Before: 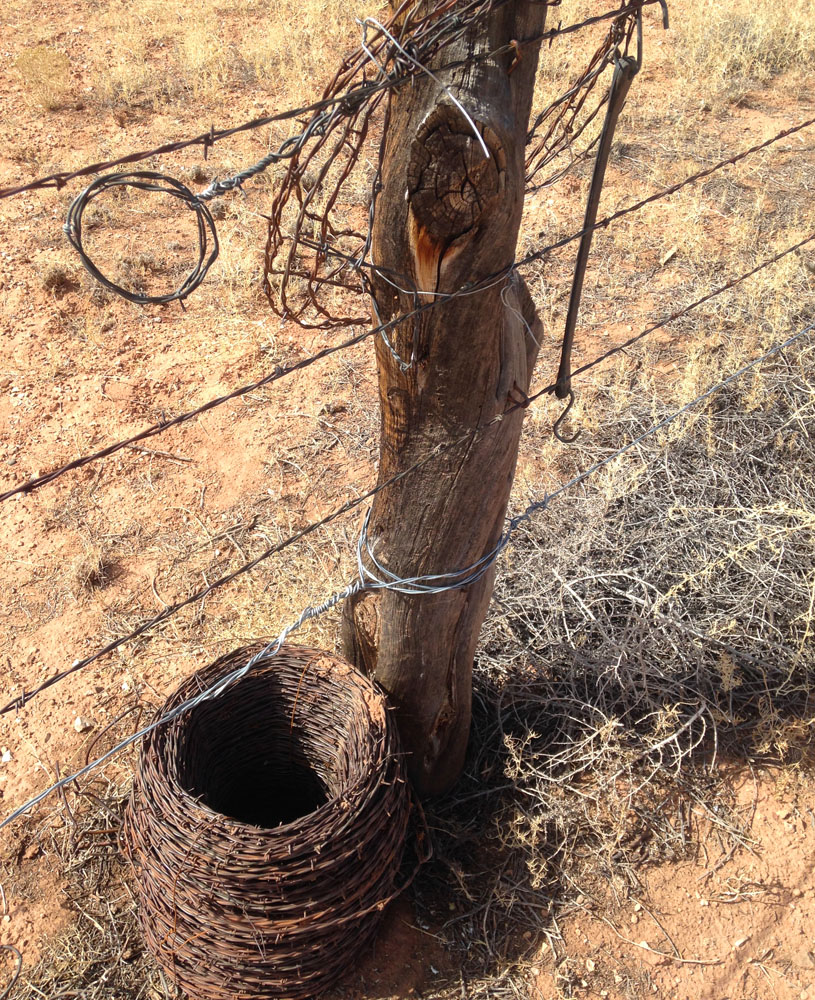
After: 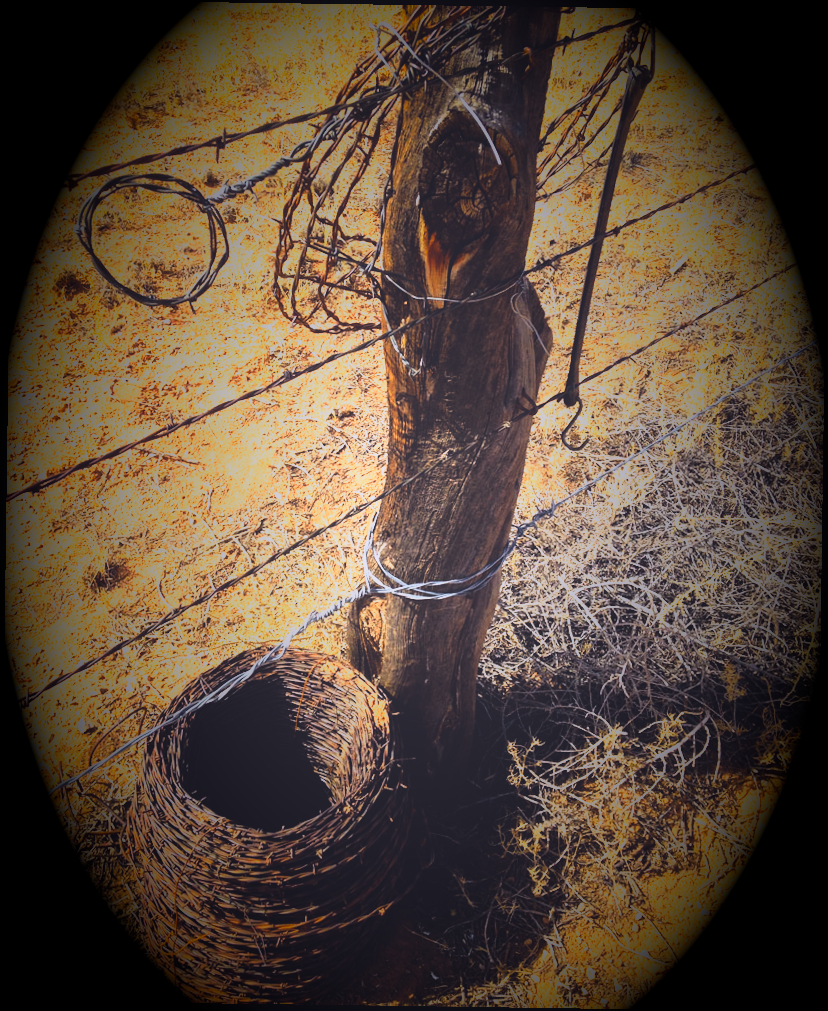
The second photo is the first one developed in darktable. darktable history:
base curve: curves: ch0 [(0, 0.036) (0.007, 0.037) (0.604, 0.887) (1, 1)], preserve colors none
tone curve: curves: ch0 [(0.003, 0.003) (0.104, 0.069) (0.236, 0.218) (0.401, 0.443) (0.495, 0.55) (0.625, 0.67) (0.819, 0.841) (0.96, 0.899)]; ch1 [(0, 0) (0.161, 0.092) (0.37, 0.302) (0.424, 0.402) (0.45, 0.466) (0.495, 0.506) (0.573, 0.571) (0.638, 0.641) (0.751, 0.741) (1, 1)]; ch2 [(0, 0) (0.352, 0.403) (0.466, 0.443) (0.524, 0.501) (0.56, 0.556) (1, 1)], color space Lab, independent channels, preserve colors none
rotate and perspective: rotation 0.8°, automatic cropping off
vignetting: fall-off start 15.9%, fall-off radius 100%, brightness -1, saturation 0.5, width/height ratio 0.719
